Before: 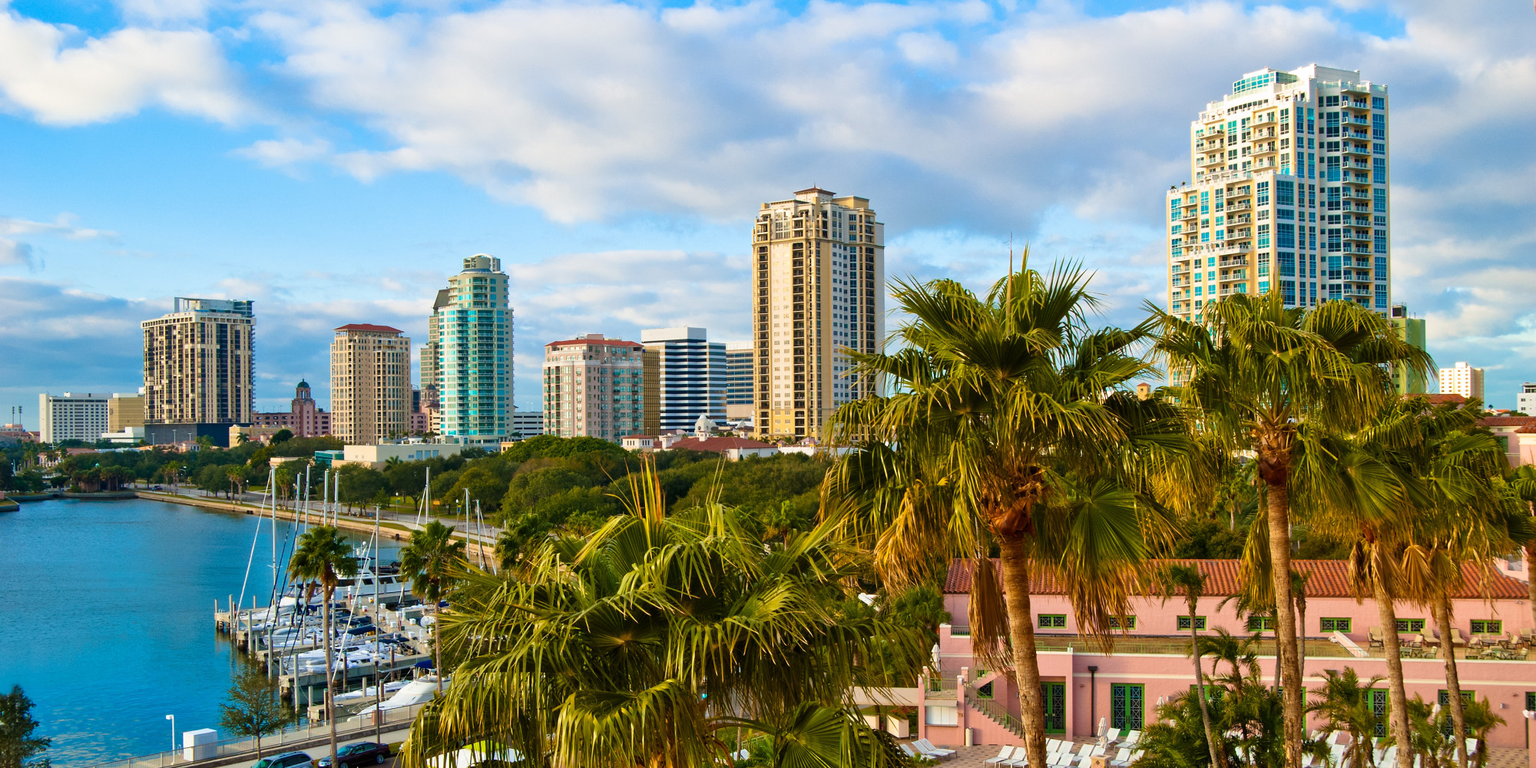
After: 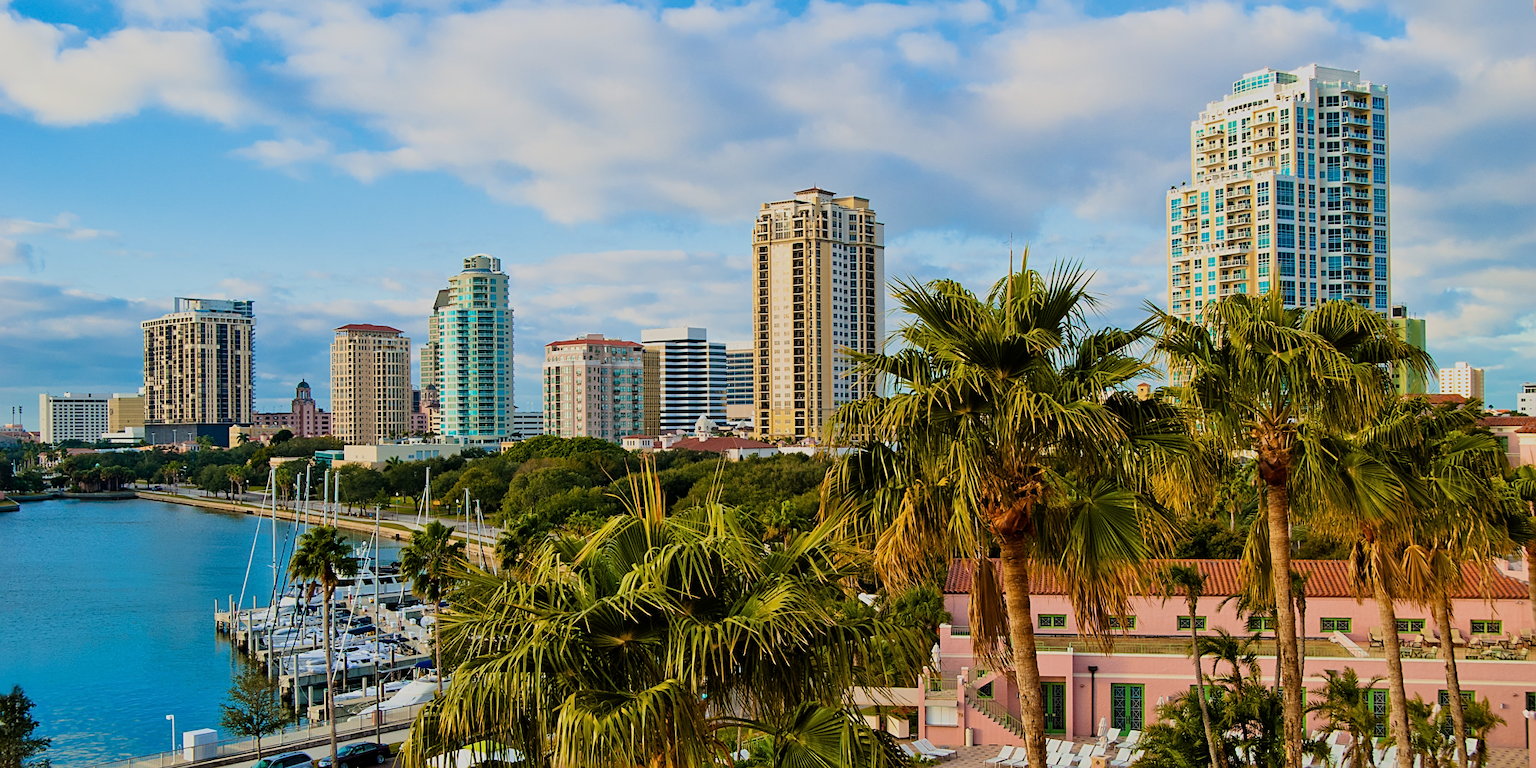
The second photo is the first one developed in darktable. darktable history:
filmic rgb: black relative exposure -7.65 EV, white relative exposure 4.56 EV, hardness 3.61, color science v6 (2022)
sharpen: on, module defaults
white balance: red 1, blue 1
